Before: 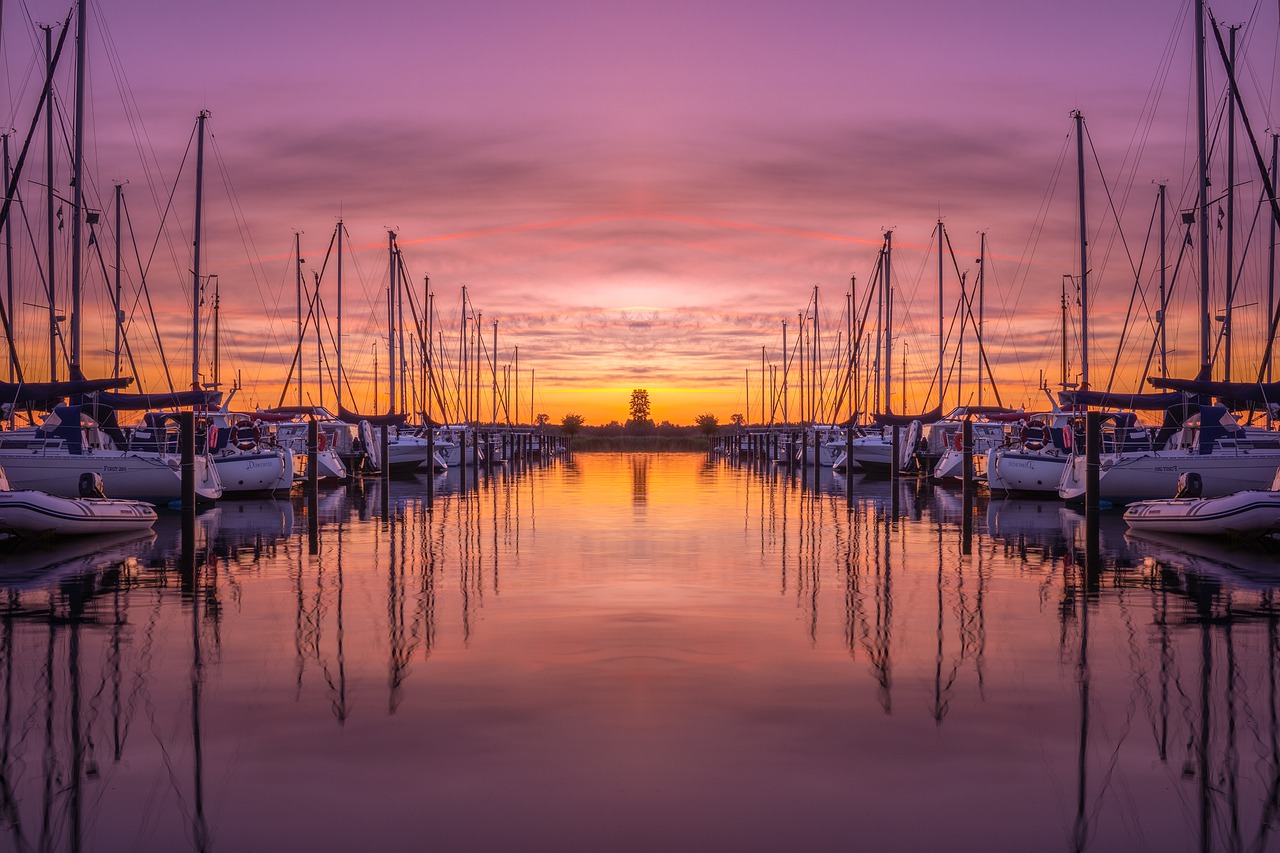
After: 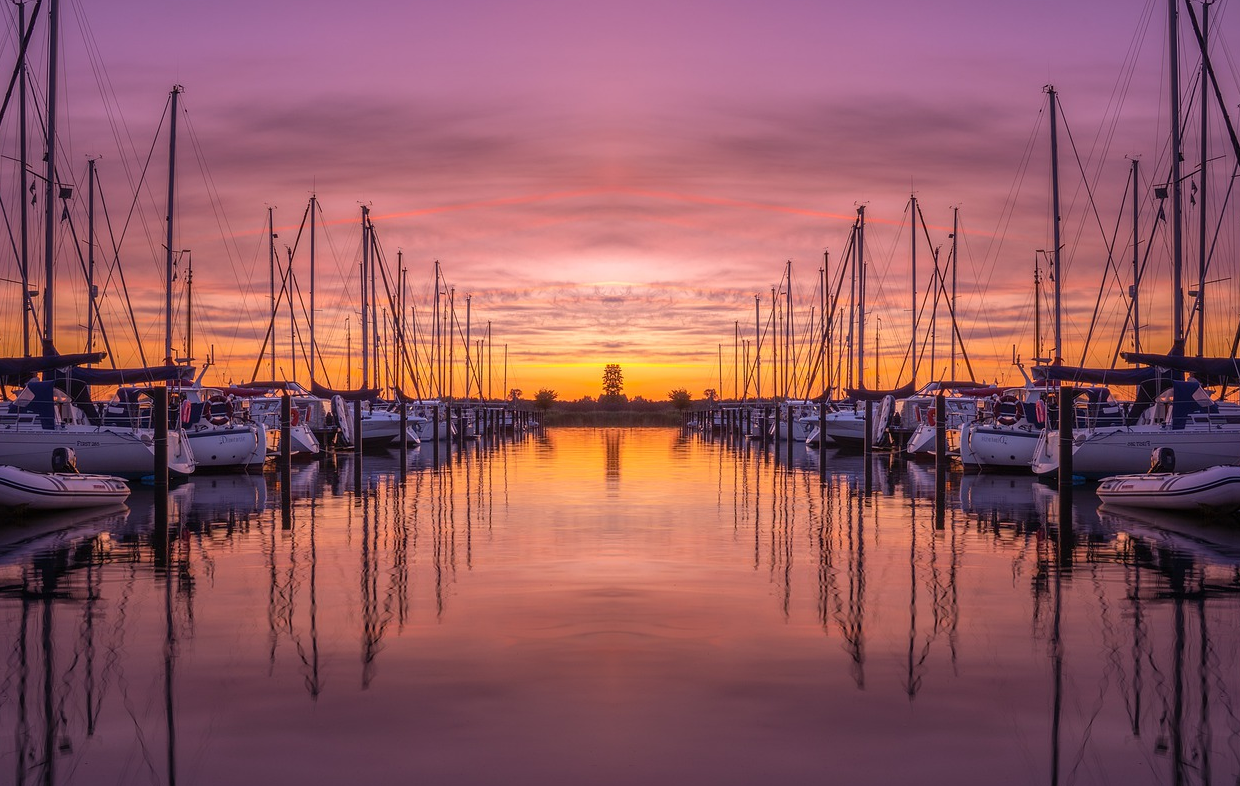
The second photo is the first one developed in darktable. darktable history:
crop: left 2.184%, top 2.954%, right 0.817%, bottom 4.873%
